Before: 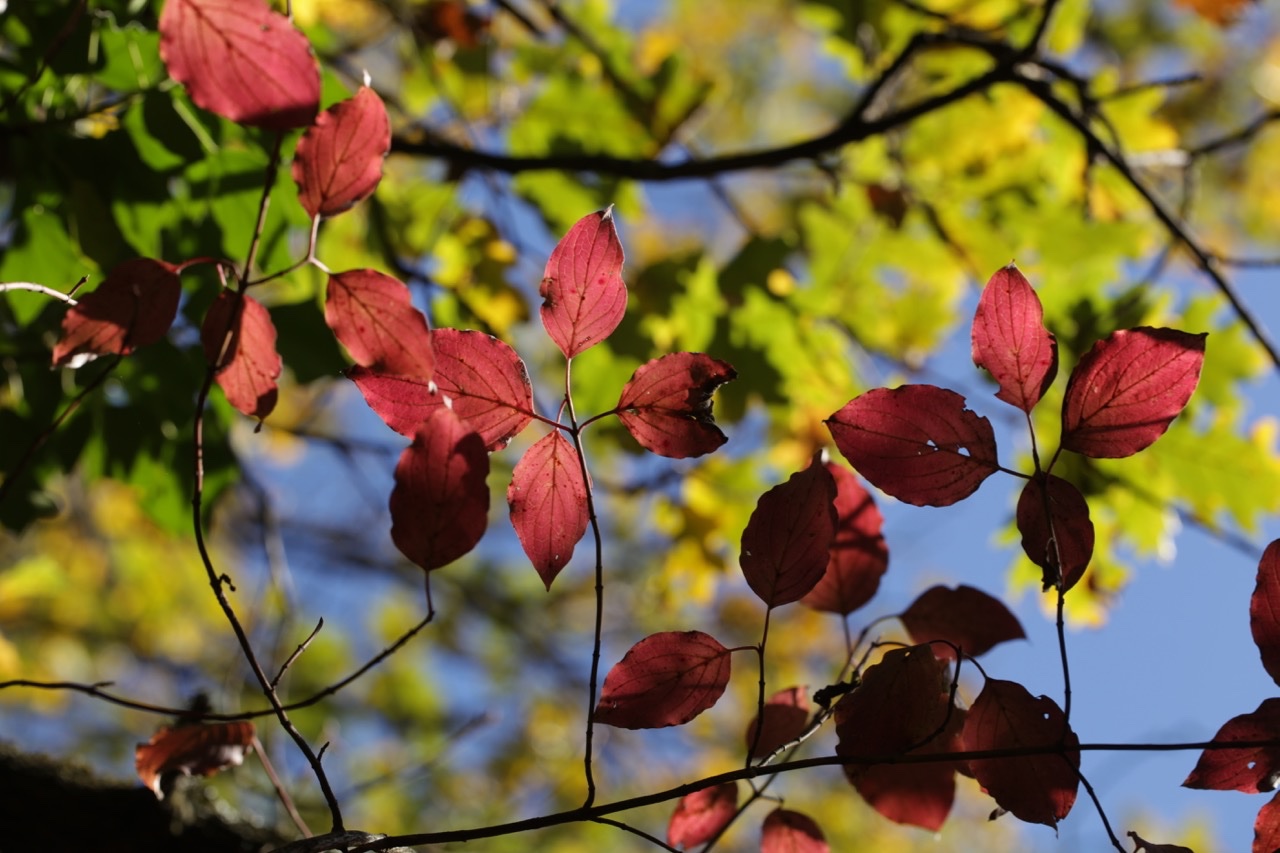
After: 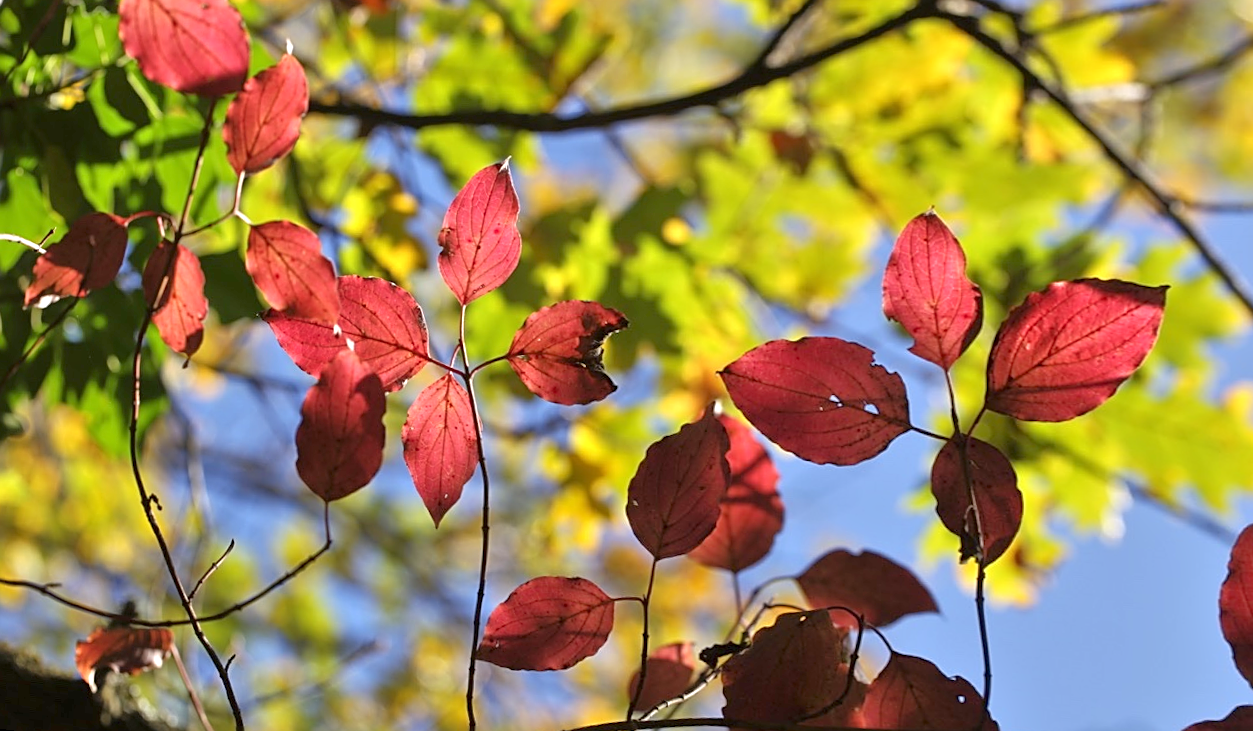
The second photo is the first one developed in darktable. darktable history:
rotate and perspective: rotation 1.69°, lens shift (vertical) -0.023, lens shift (horizontal) -0.291, crop left 0.025, crop right 0.988, crop top 0.092, crop bottom 0.842
tone equalizer: -8 EV 2 EV, -7 EV 2 EV, -6 EV 2 EV, -5 EV 2 EV, -4 EV 2 EV, -3 EV 1.5 EV, -2 EV 1 EV, -1 EV 0.5 EV
sharpen: on, module defaults
